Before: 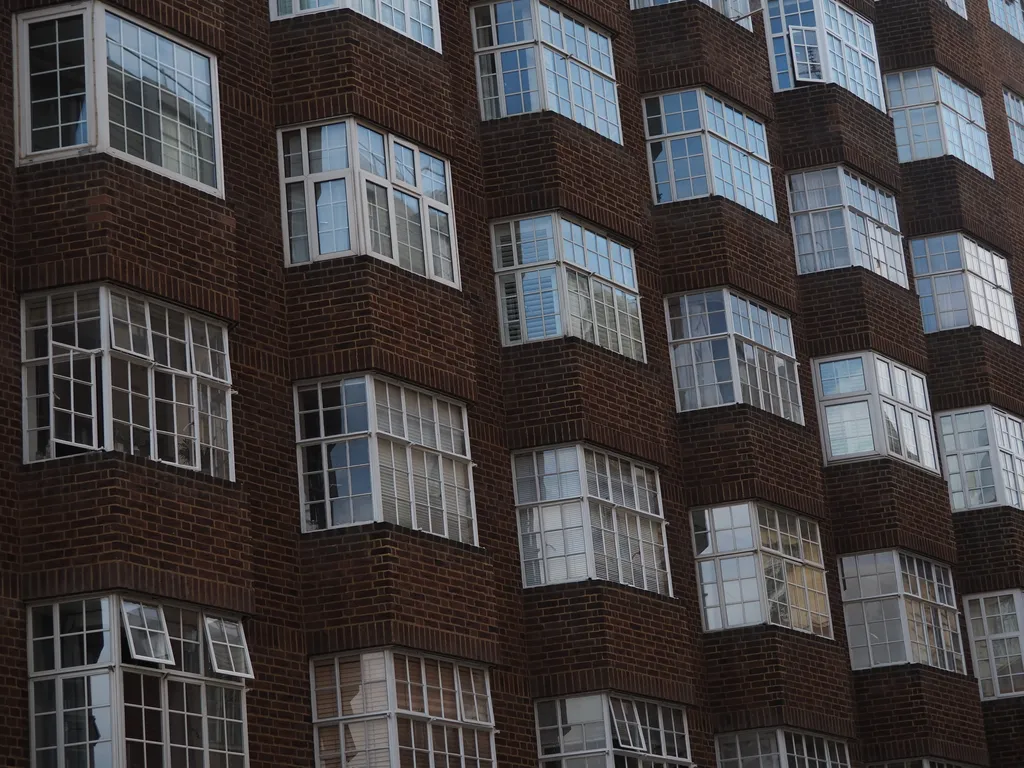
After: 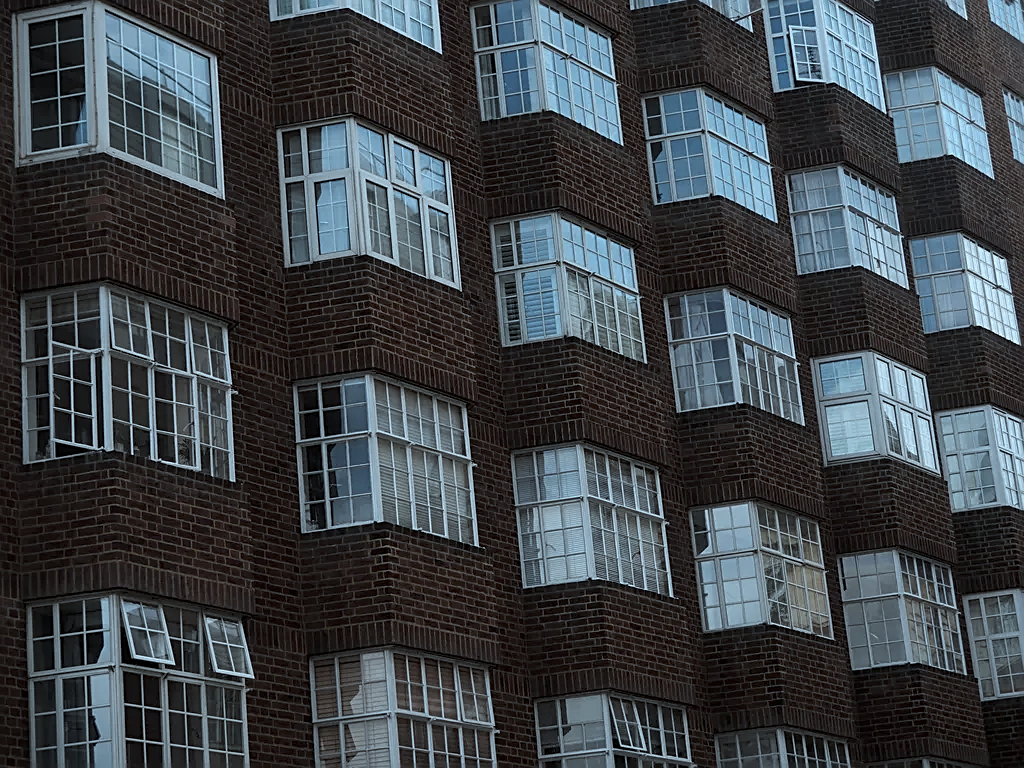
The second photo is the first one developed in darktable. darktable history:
color correction: highlights a* -13.11, highlights b* -17.71, saturation 0.712
local contrast: highlights 84%, shadows 79%
sharpen: amount 0.543
